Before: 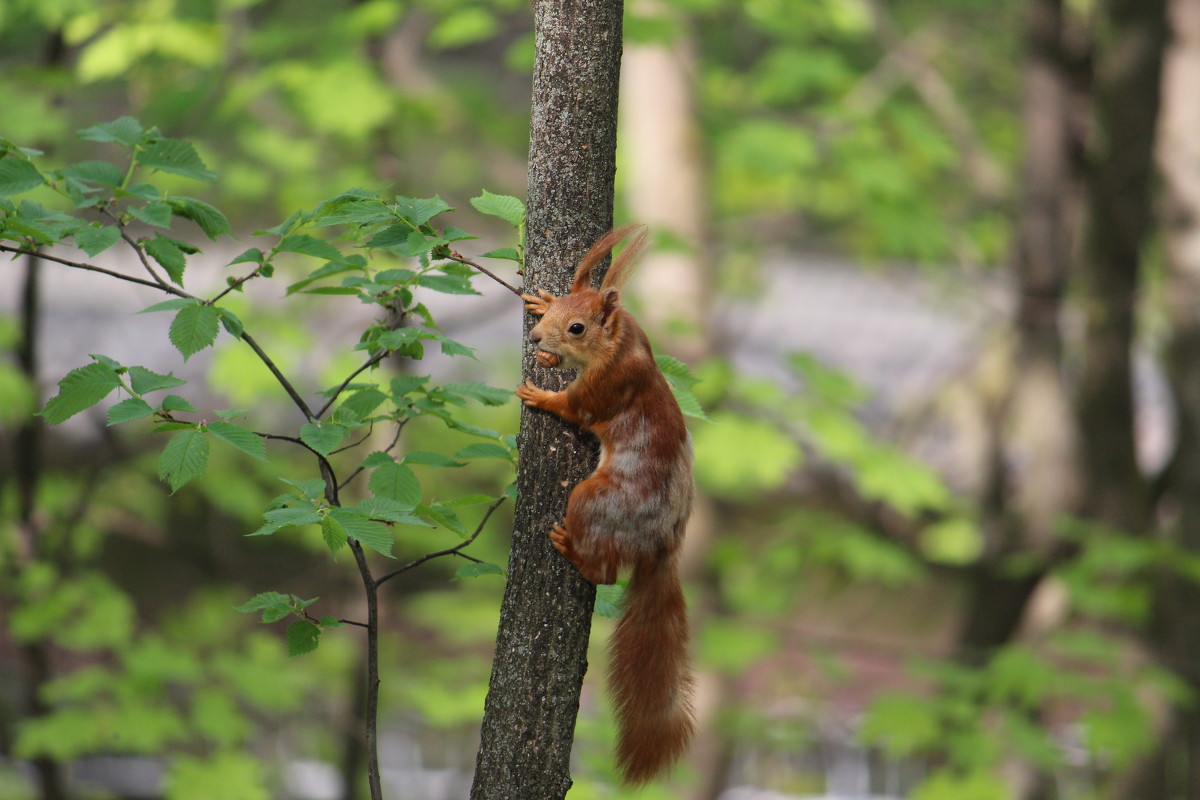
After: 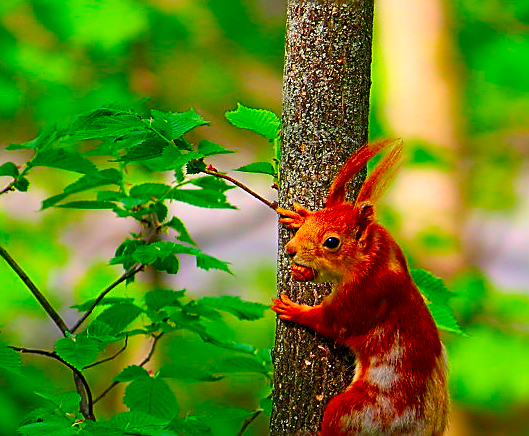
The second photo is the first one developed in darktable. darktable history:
contrast brightness saturation: contrast 0.059, brightness -0.007, saturation -0.218
color balance rgb: shadows lift › chroma 1.036%, shadows lift › hue 241.8°, perceptual saturation grading › global saturation 35.082%, perceptual saturation grading › highlights -25.172%, perceptual saturation grading › shadows 24.571%, global vibrance 16.563%, saturation formula JzAzBz (2021)
crop: left 20.418%, top 10.866%, right 35.481%, bottom 34.6%
color correction: highlights b* -0.029, saturation 2.97
exposure: black level correction 0.005, exposure 0.284 EV, compensate highlight preservation false
sharpen: radius 1.377, amount 1.255, threshold 0.703
